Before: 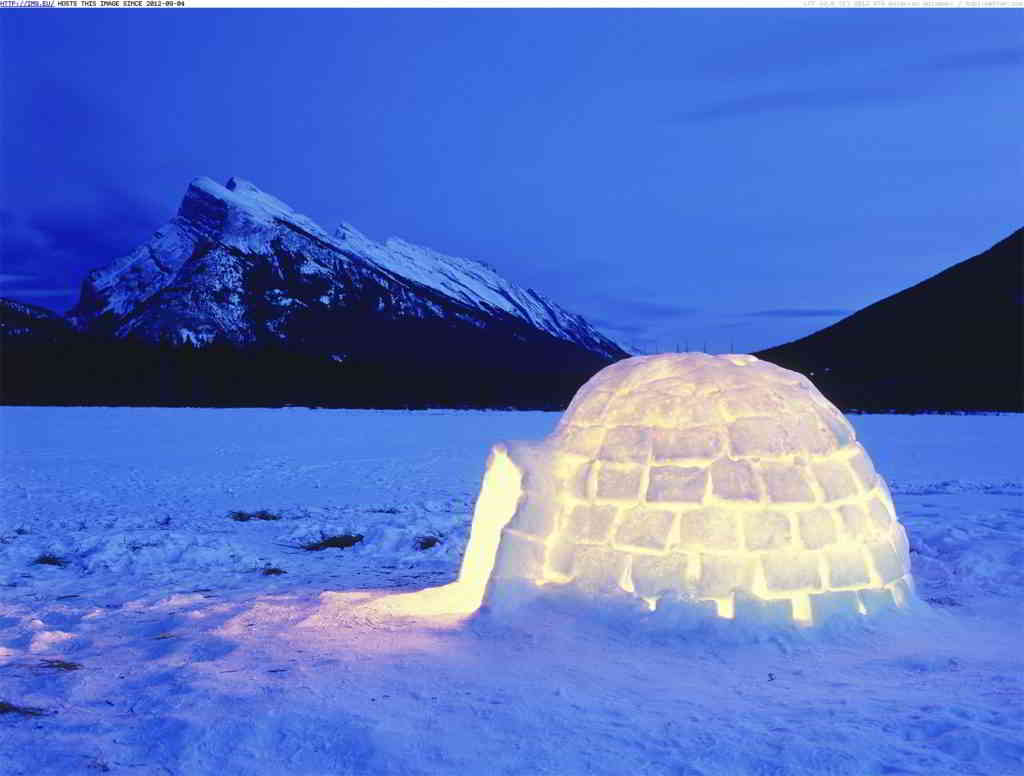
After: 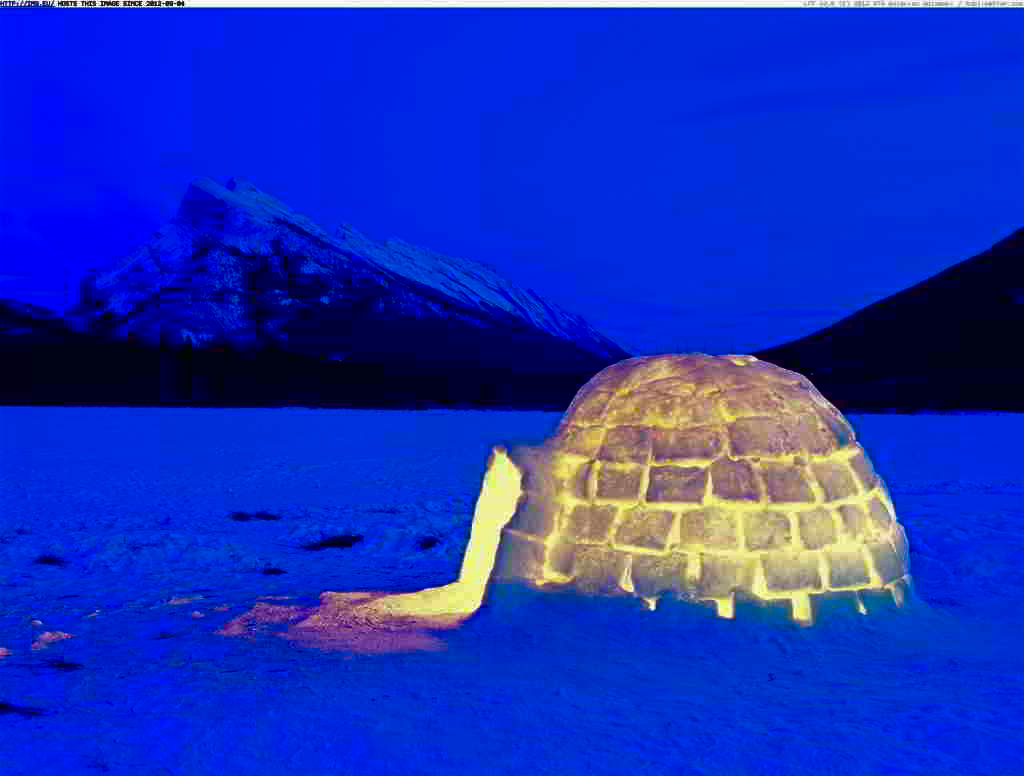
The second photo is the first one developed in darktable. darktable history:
contrast brightness saturation: brightness -0.986, saturation 0.98
